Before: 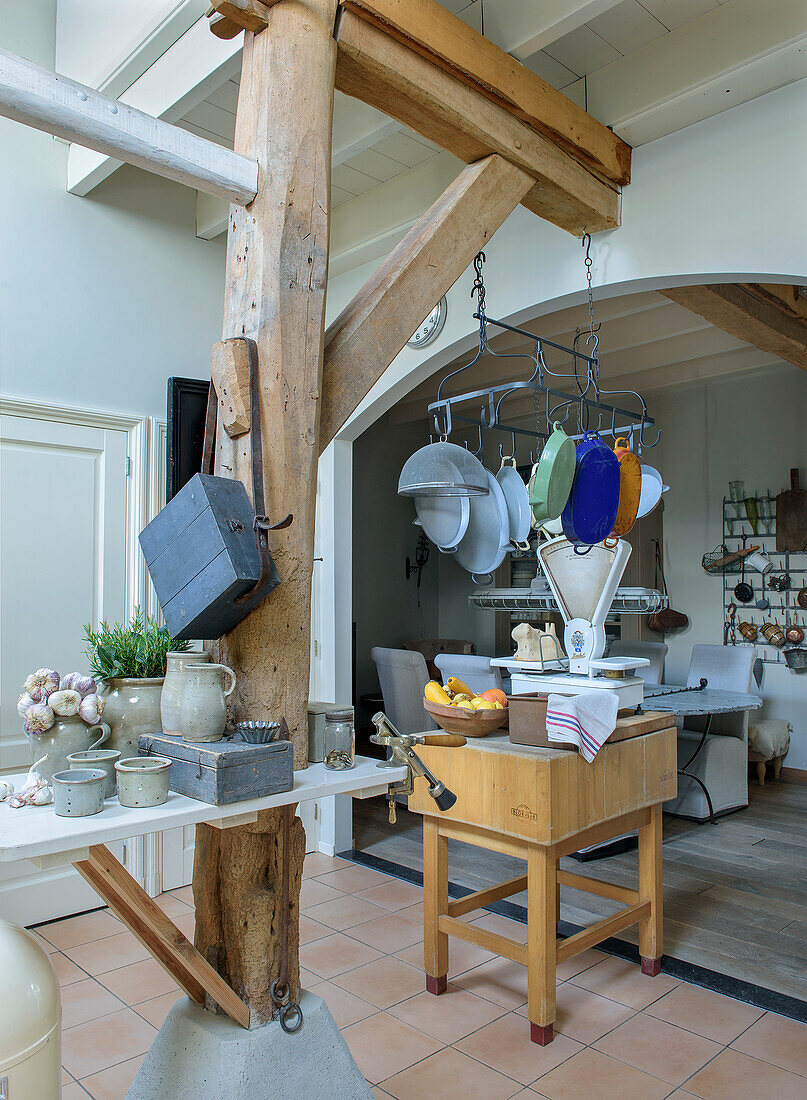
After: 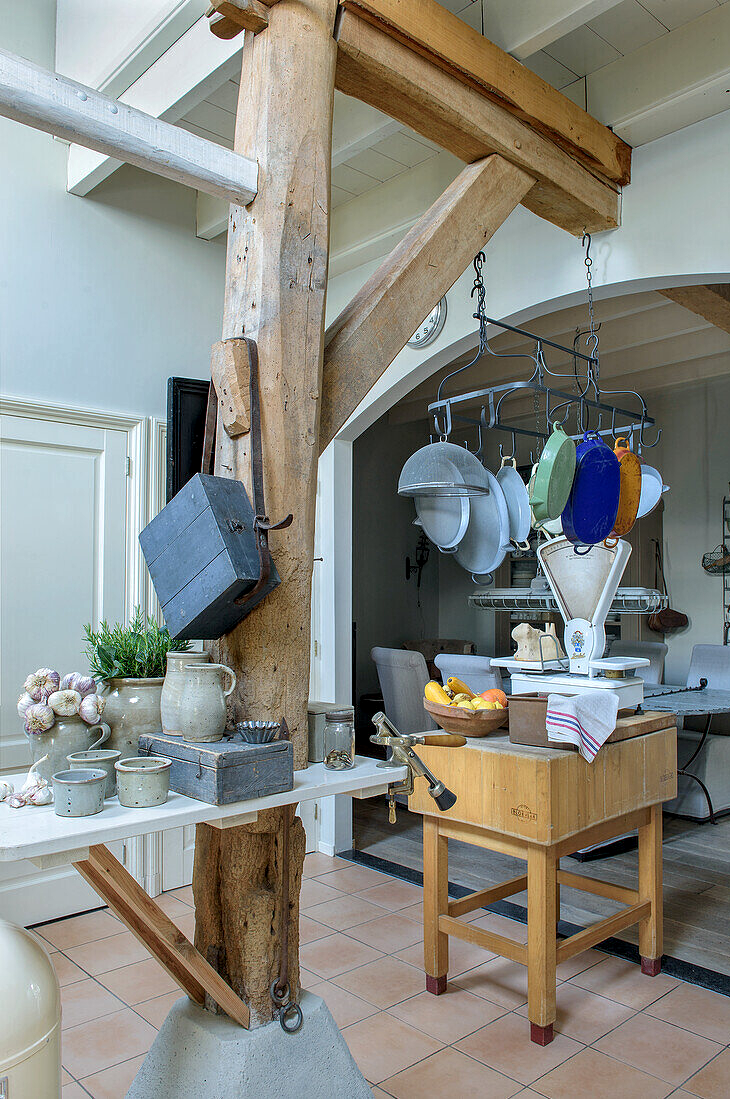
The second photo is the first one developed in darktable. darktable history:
crop: right 9.511%, bottom 0.015%
local contrast: highlights 106%, shadows 102%, detail 131%, midtone range 0.2
